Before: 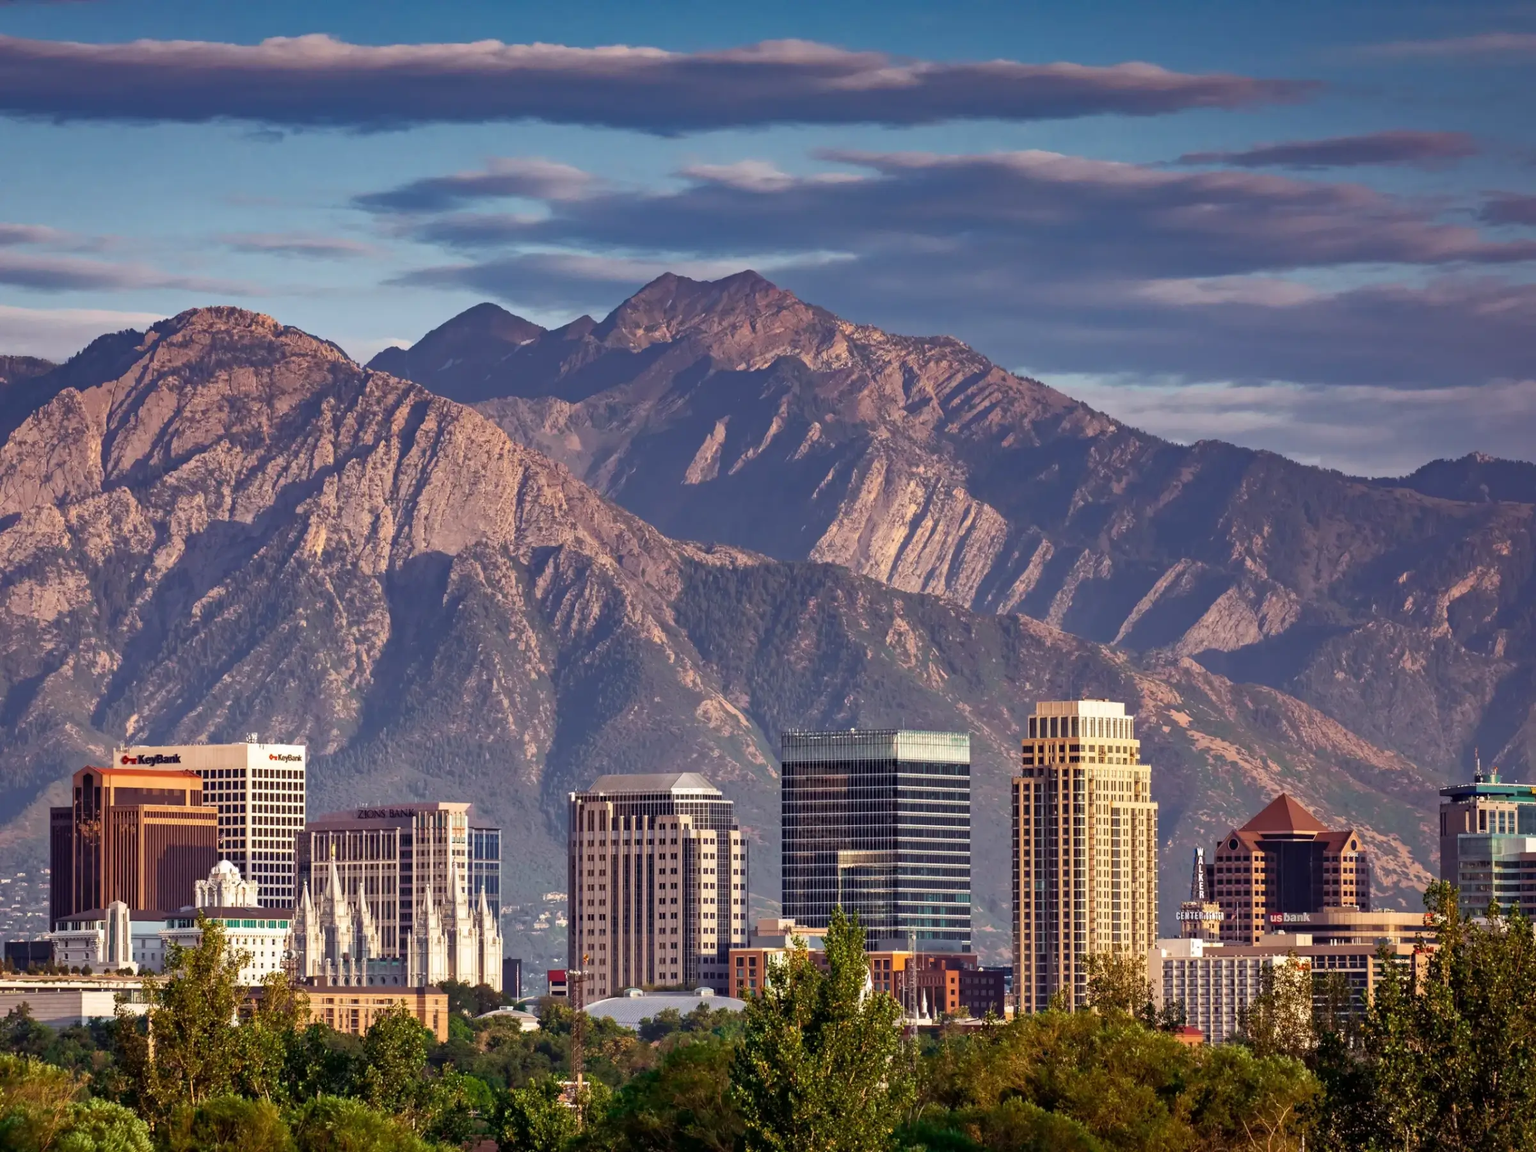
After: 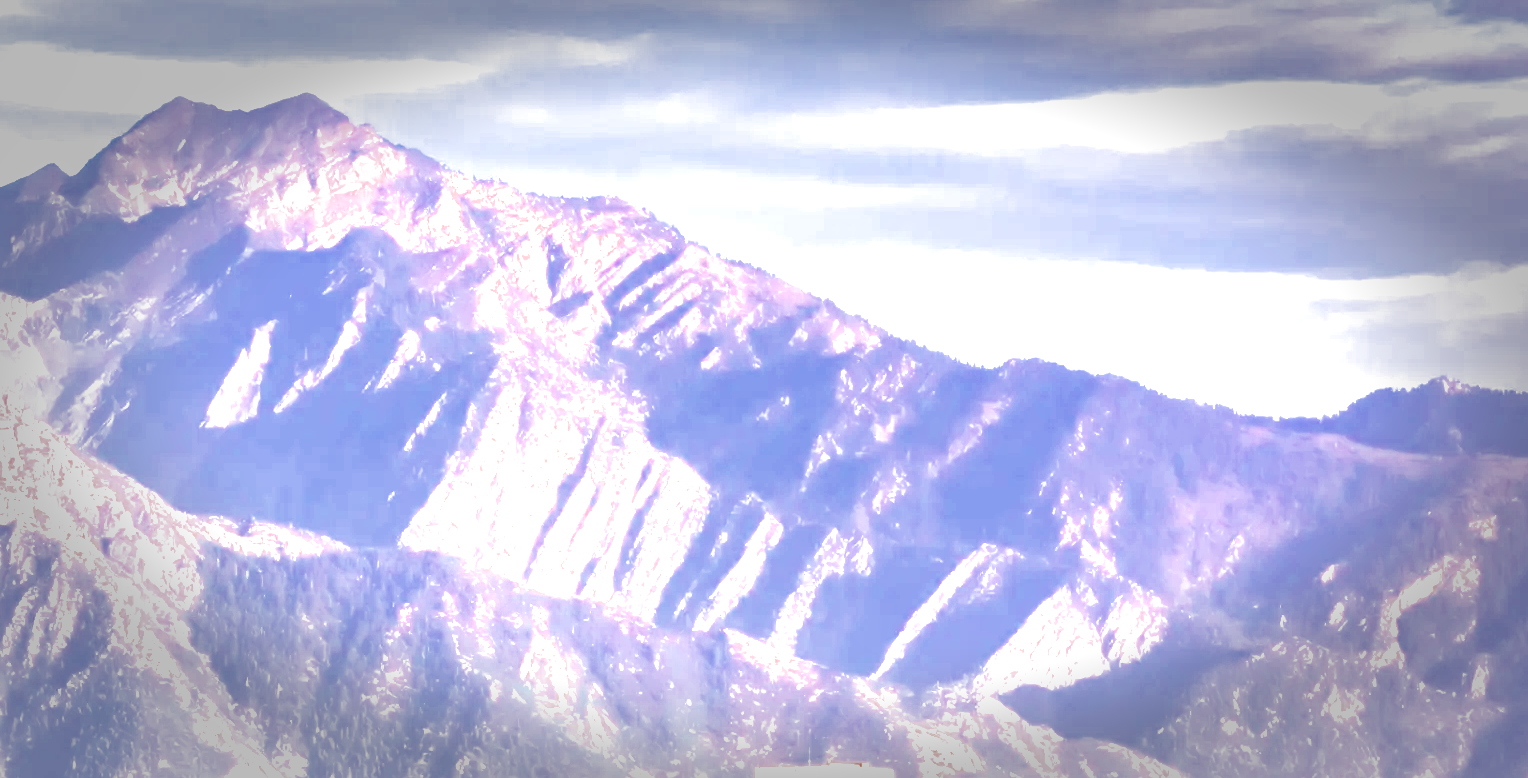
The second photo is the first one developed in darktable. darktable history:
exposure: black level correction 0, exposure 4 EV, compensate exposure bias true, compensate highlight preservation false
local contrast: detail 150%
crop: left 36.005%, top 18.293%, right 0.31%, bottom 38.444%
vignetting: fall-off start 66.7%, fall-off radius 39.74%, brightness -0.576, saturation -0.258, automatic ratio true, width/height ratio 0.671, dithering 16-bit output
filmic rgb: threshold 3 EV, hardness 4.17, latitude 50%, contrast 1.1, preserve chrominance max RGB, color science v6 (2022), contrast in shadows safe, contrast in highlights safe, enable highlight reconstruction true
white balance: red 0.976, blue 1.04
